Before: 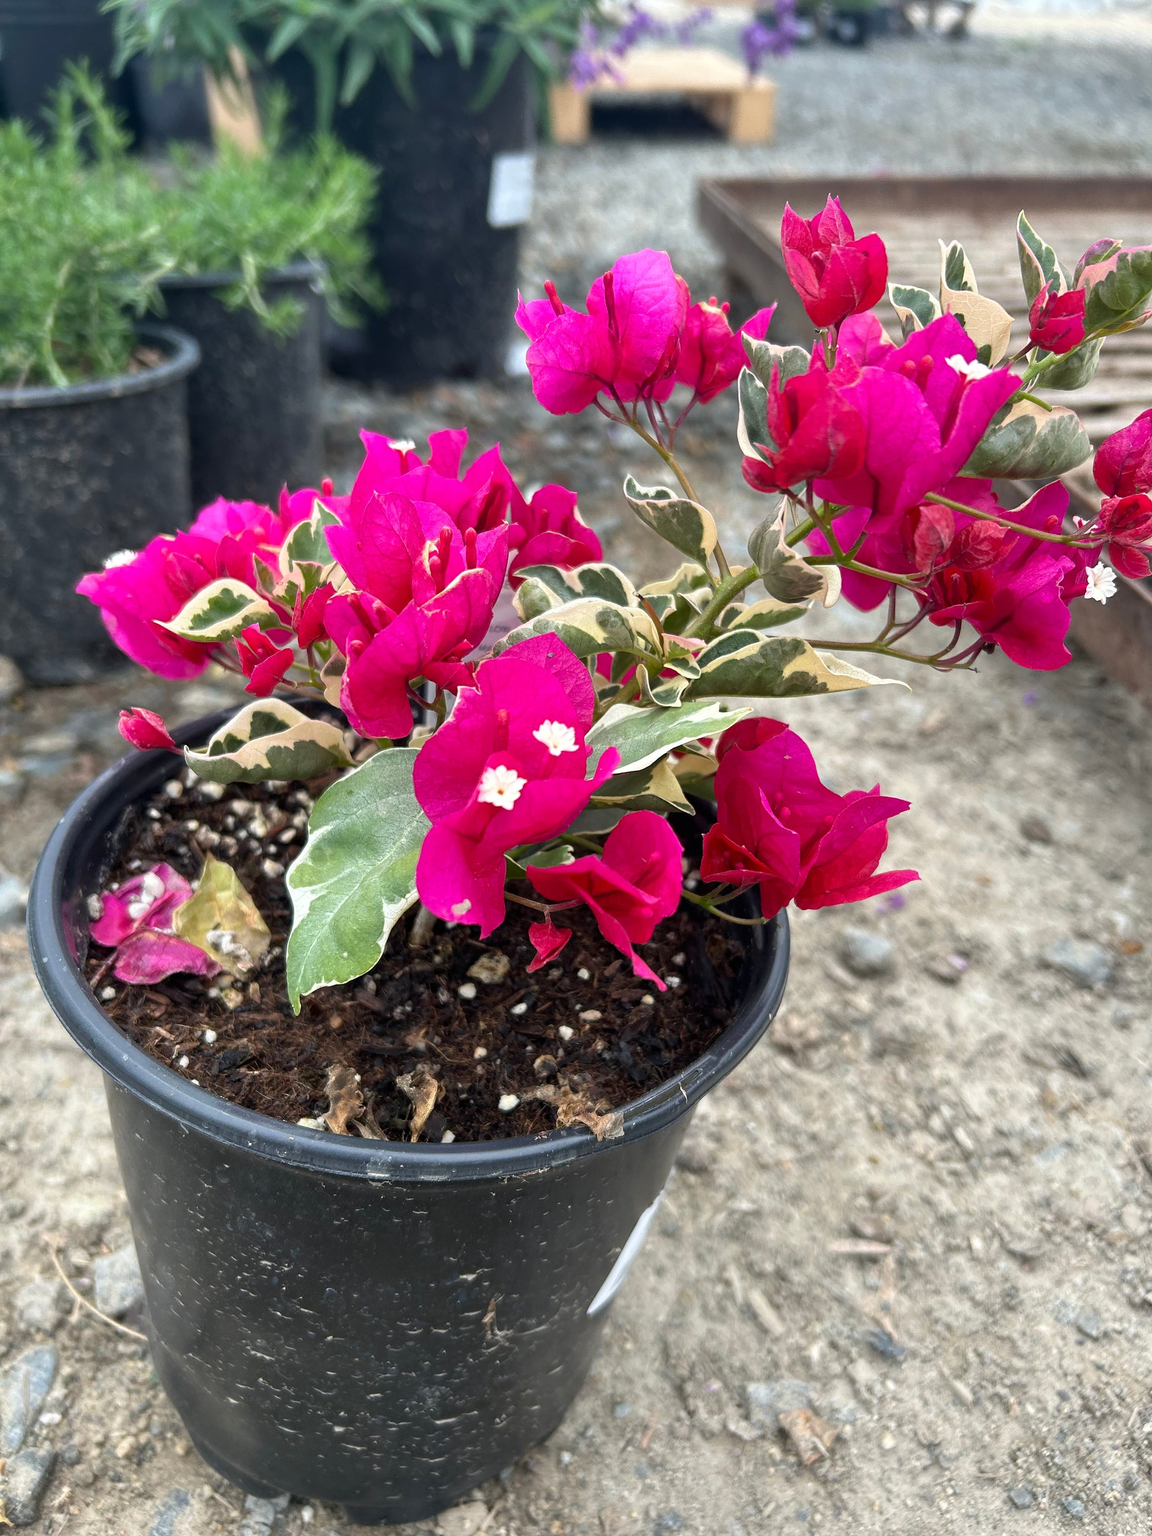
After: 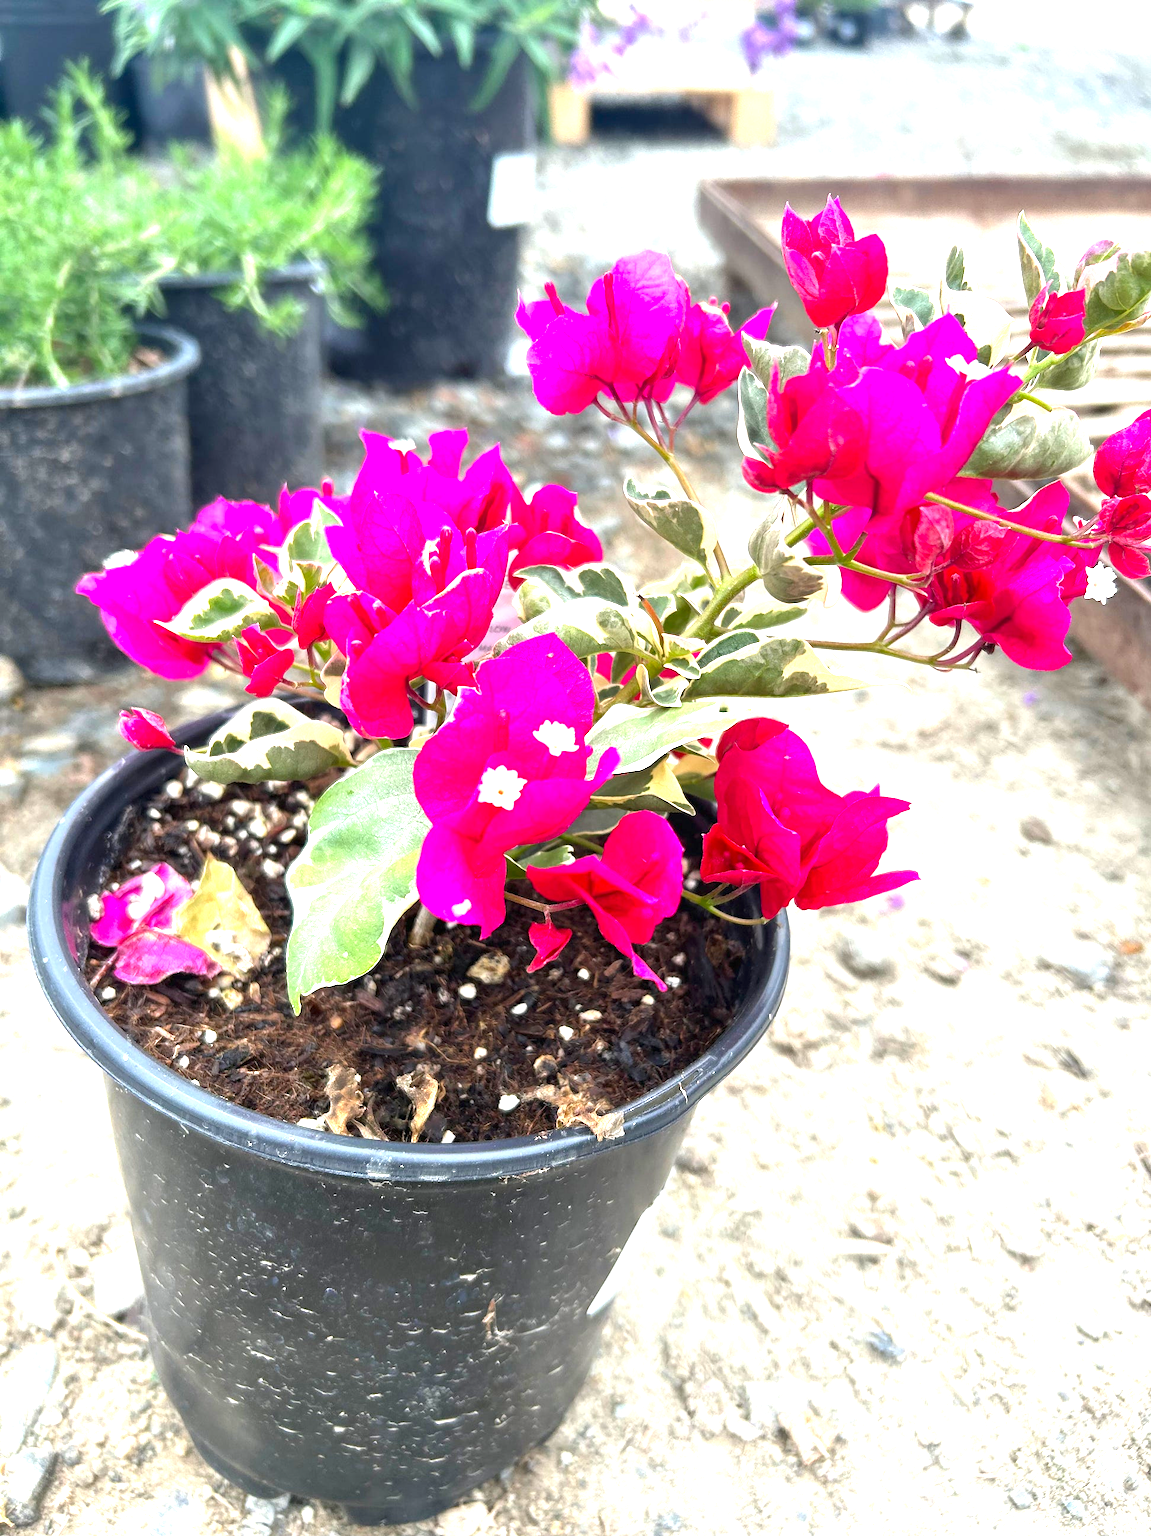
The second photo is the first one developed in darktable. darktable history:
exposure: black level correction 0, exposure 1.45 EV, compensate exposure bias true, compensate highlight preservation false
white balance: emerald 1
contrast brightness saturation: saturation 0.13
